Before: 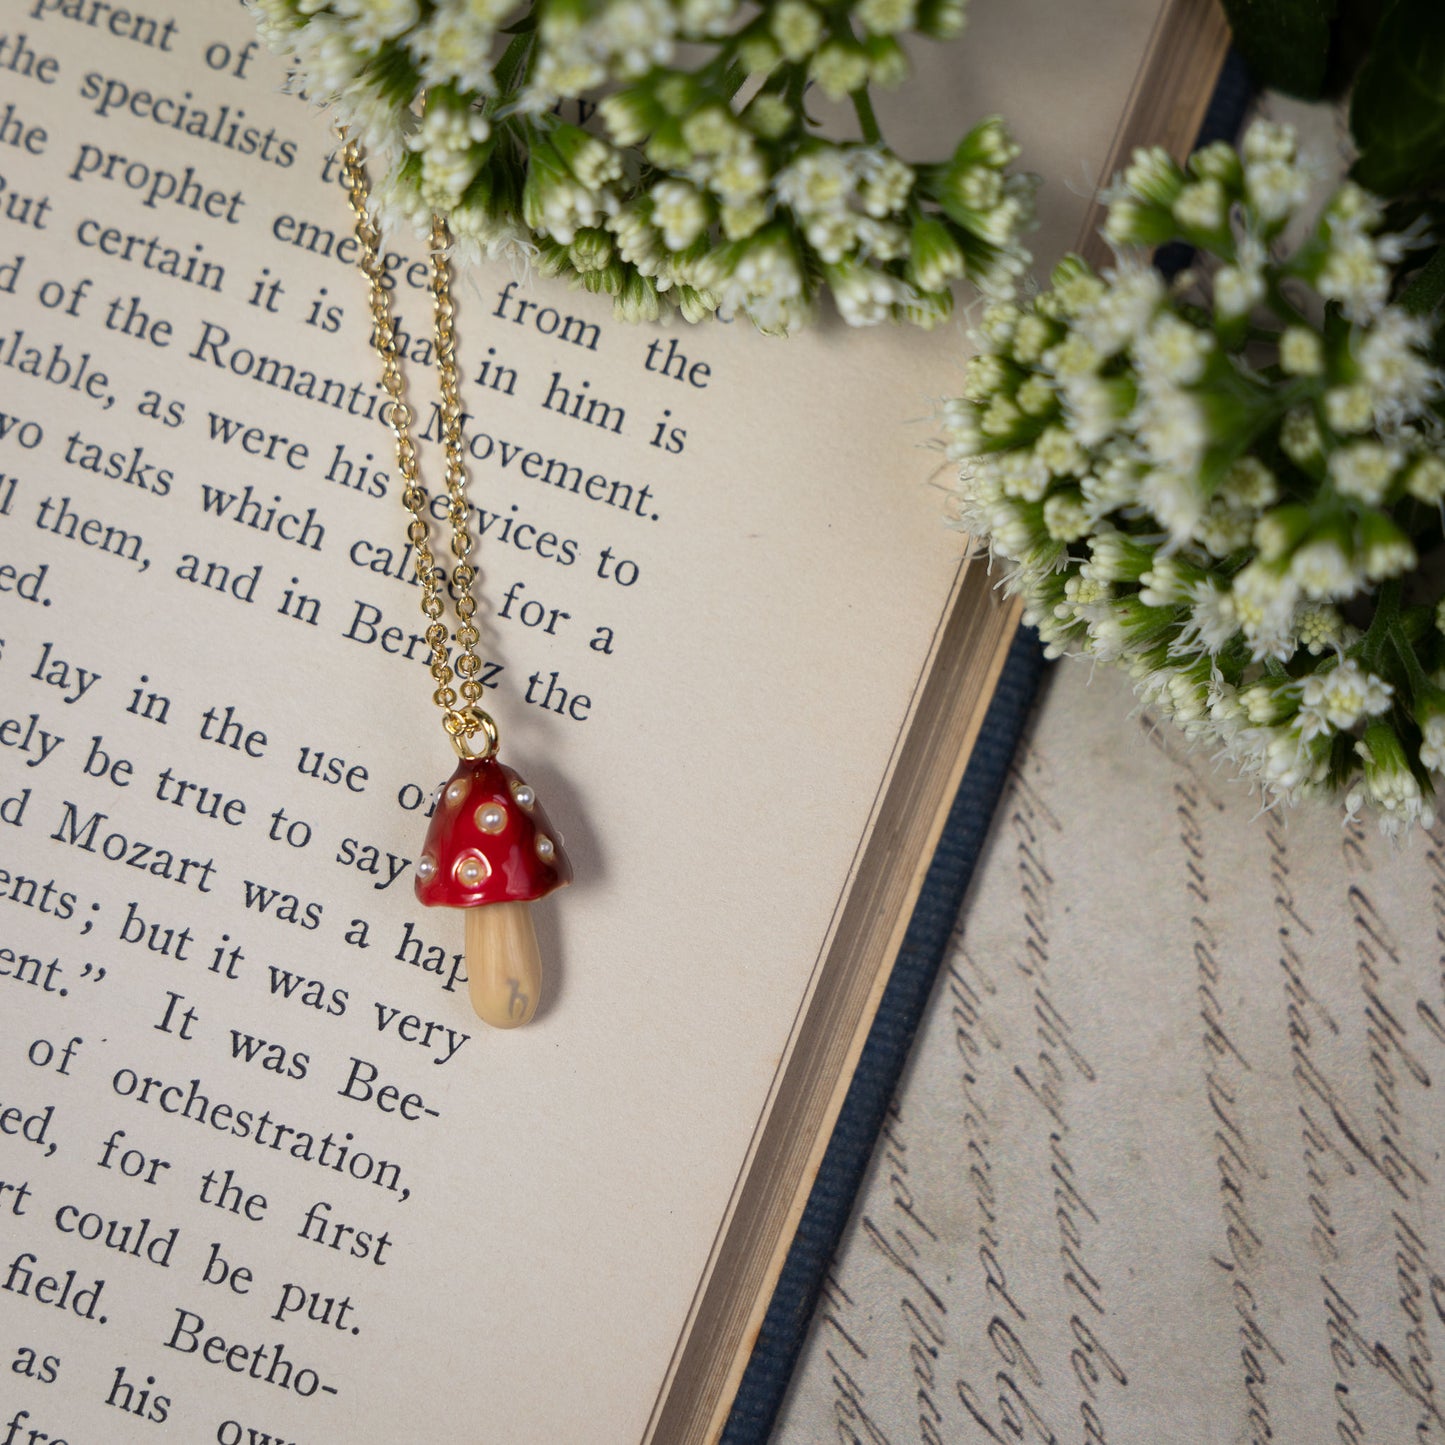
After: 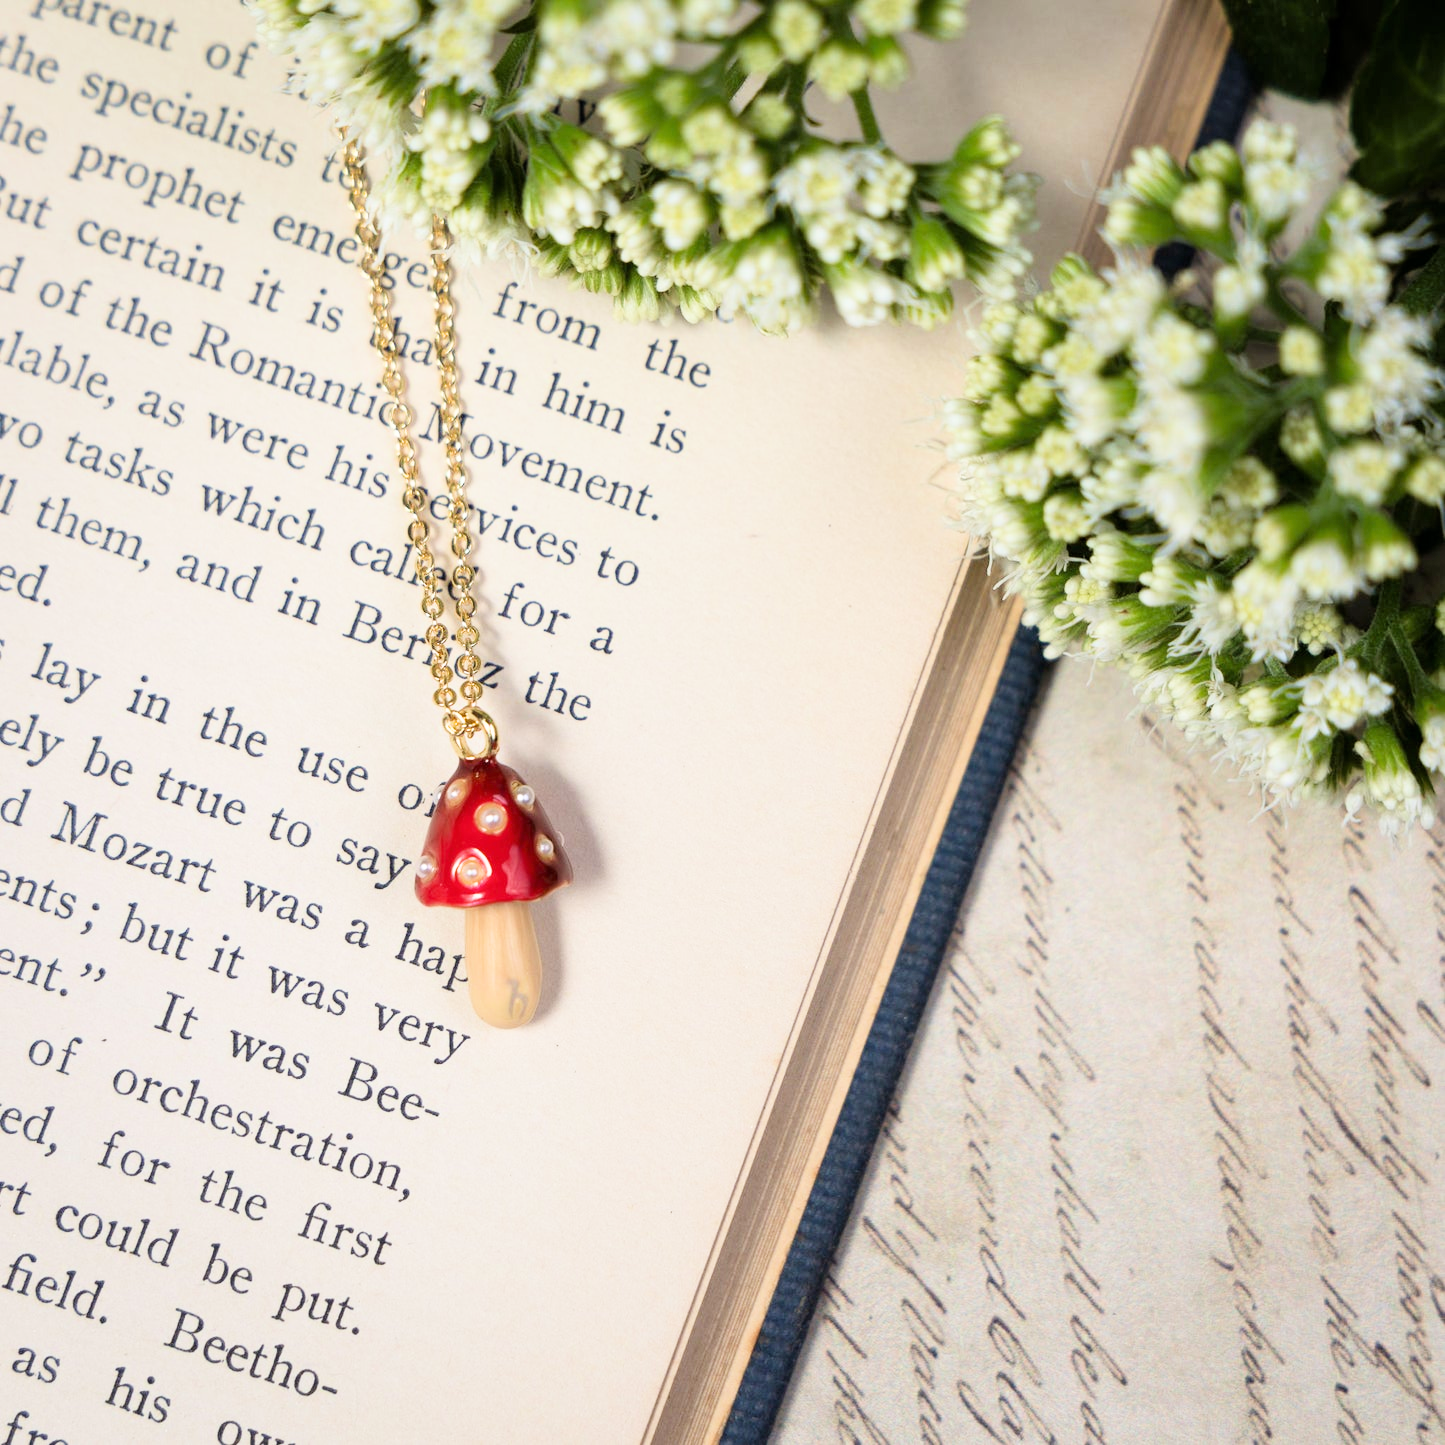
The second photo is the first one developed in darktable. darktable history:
filmic rgb: white relative exposure 3.9 EV, hardness 4.26
velvia: strength 17%
exposure: black level correction 0, exposure 1.4 EV, compensate highlight preservation false
